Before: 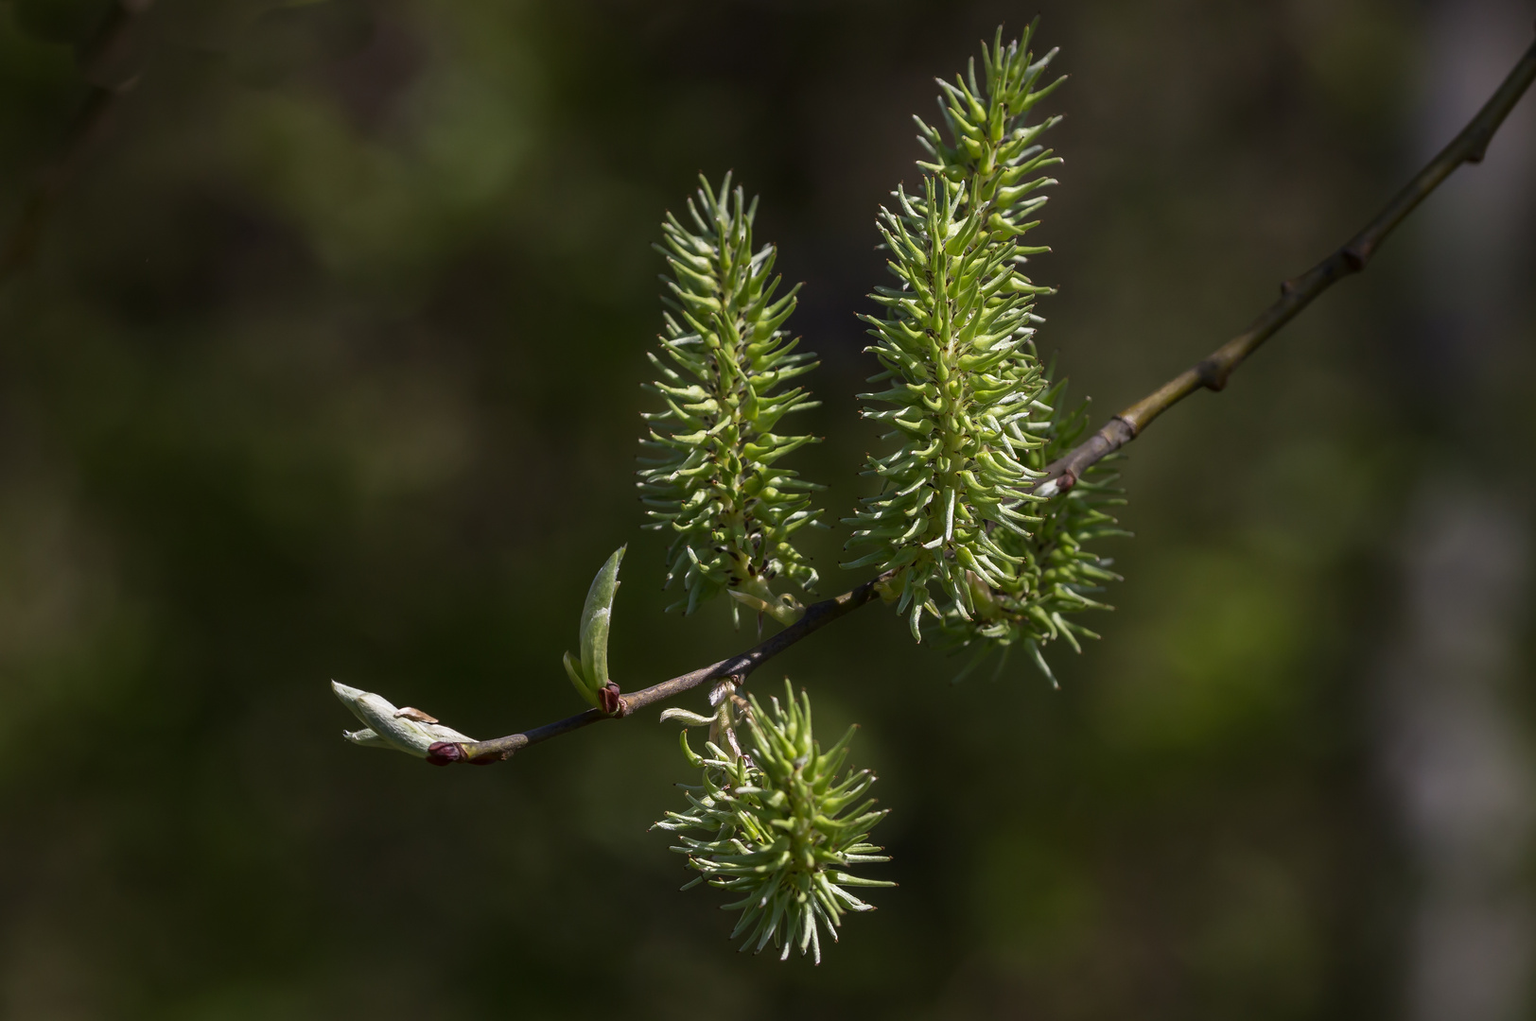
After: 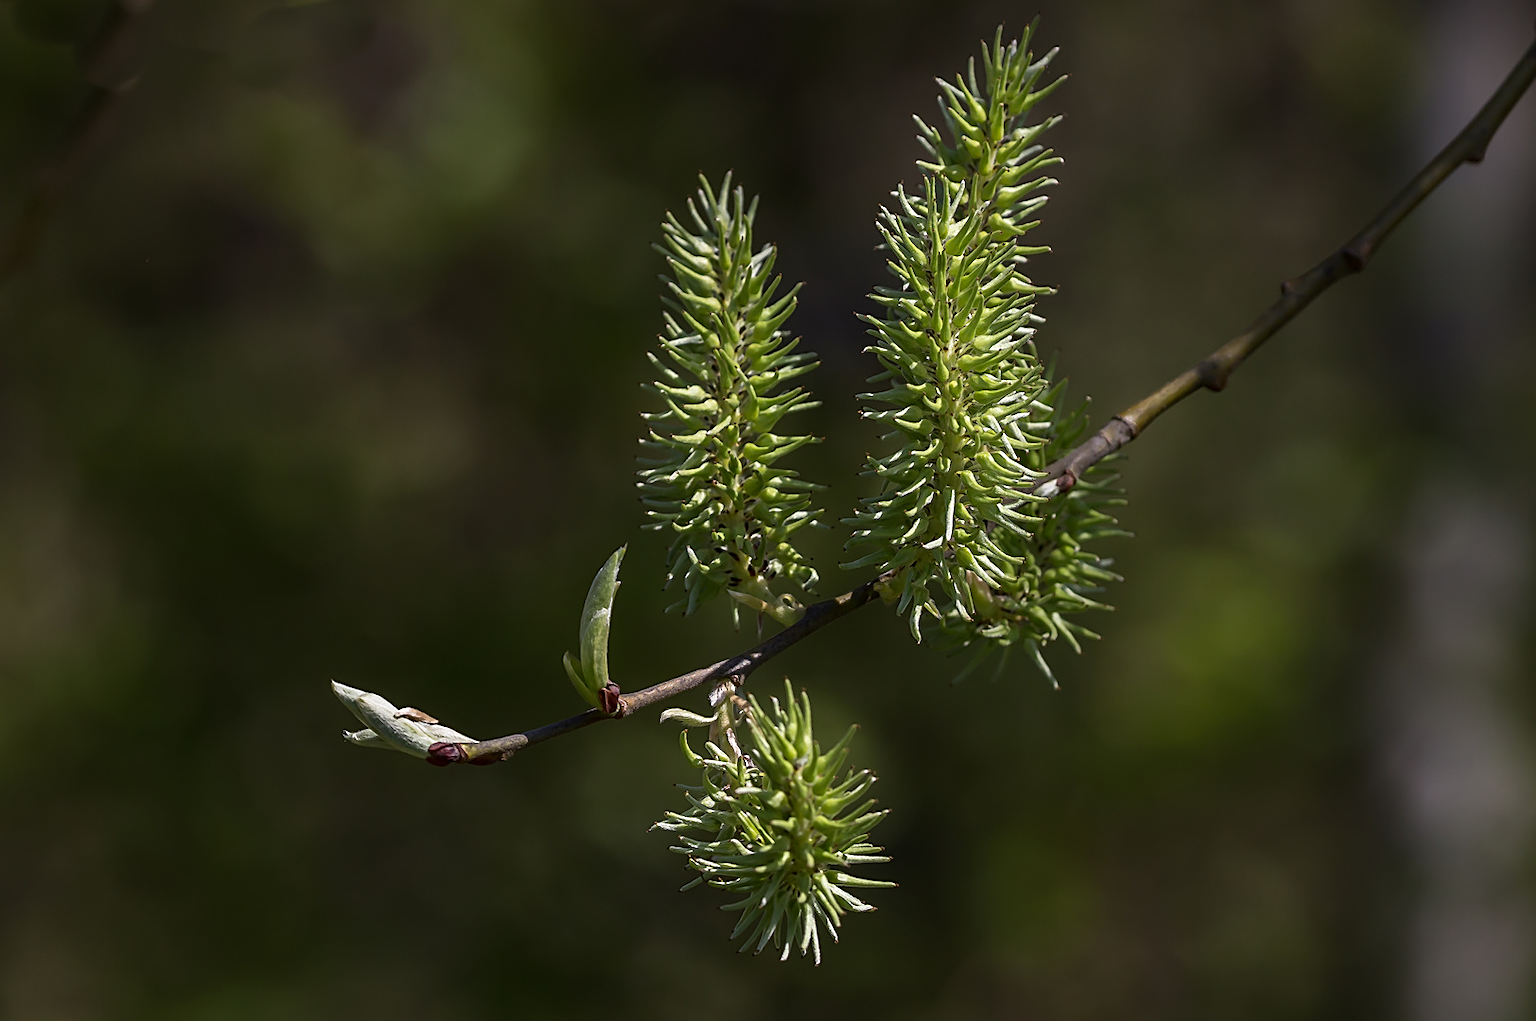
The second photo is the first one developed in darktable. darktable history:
sharpen: amount 0.563
